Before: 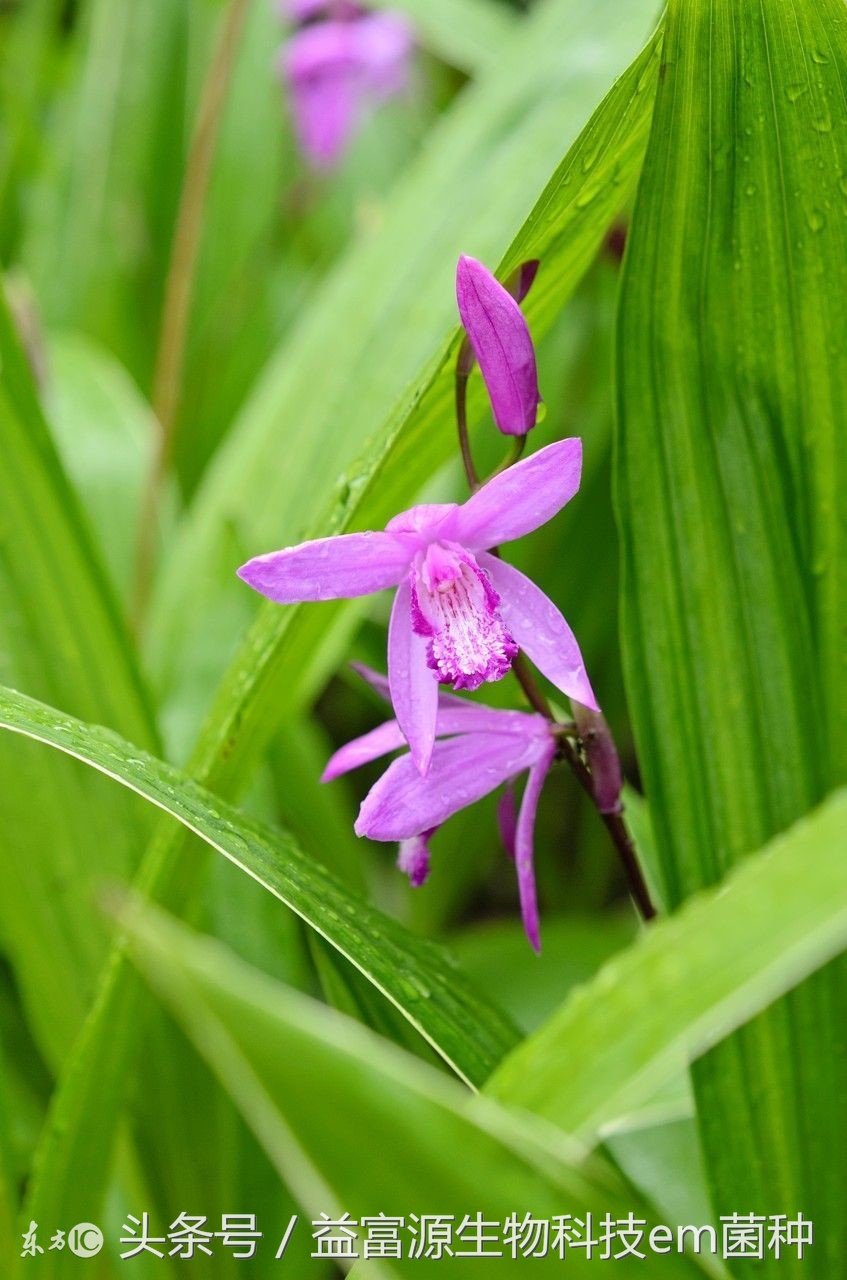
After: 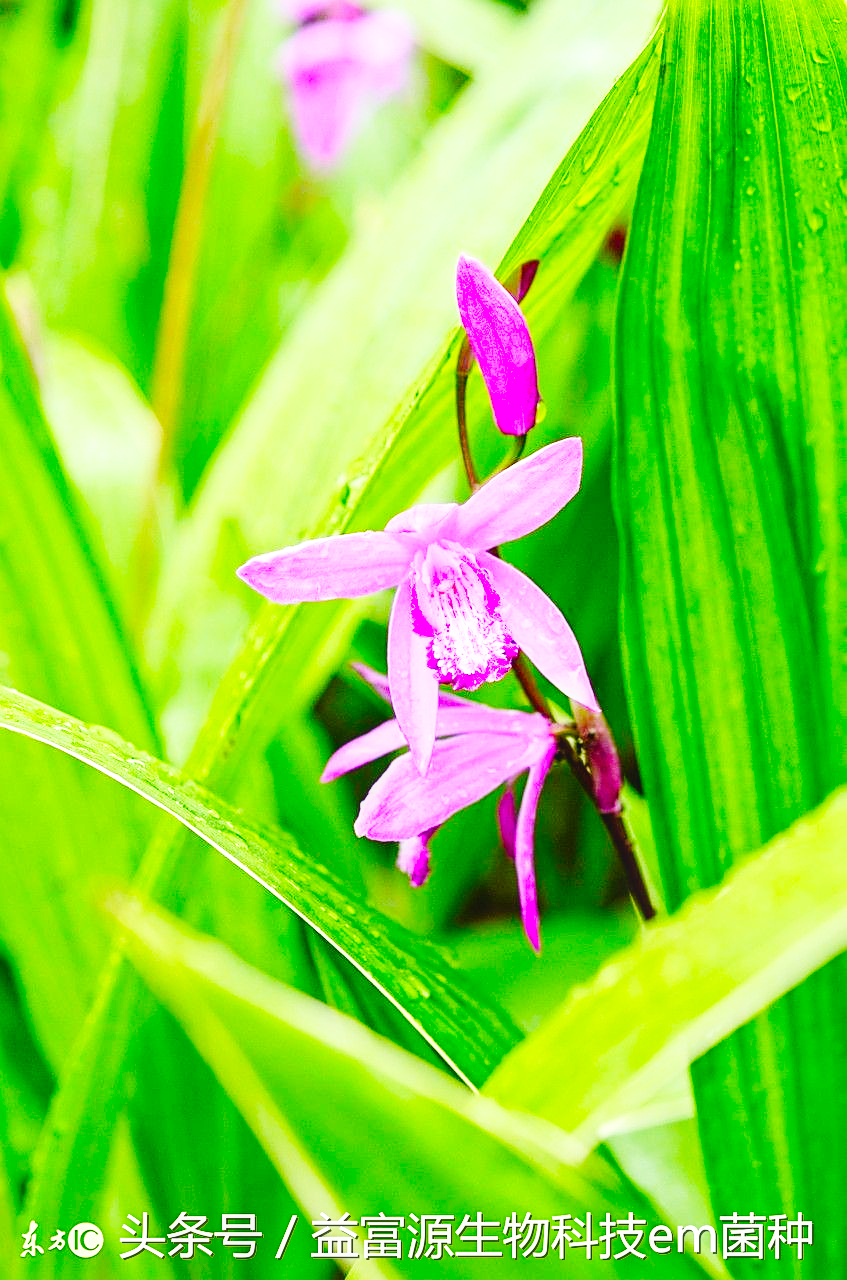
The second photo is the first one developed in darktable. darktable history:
sharpen: on, module defaults
local contrast: detail 110%
base curve: curves: ch0 [(0, 0.003) (0.001, 0.002) (0.006, 0.004) (0.02, 0.022) (0.048, 0.086) (0.094, 0.234) (0.162, 0.431) (0.258, 0.629) (0.385, 0.8) (0.548, 0.918) (0.751, 0.988) (1, 1)], preserve colors none
contrast brightness saturation: saturation 0.505
